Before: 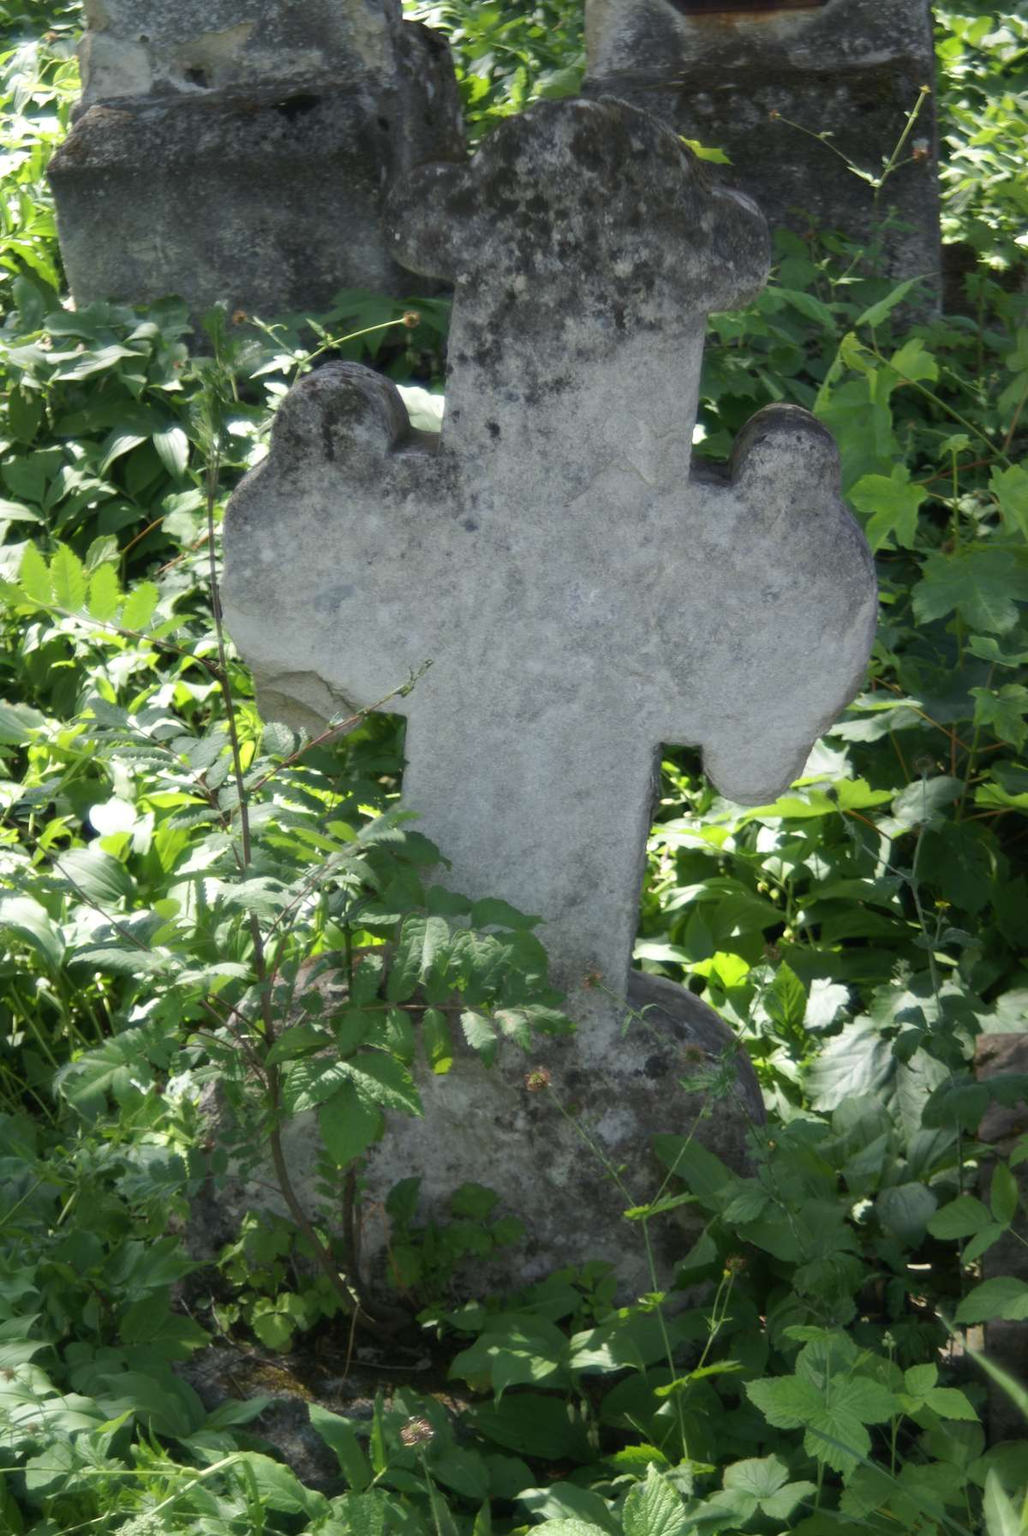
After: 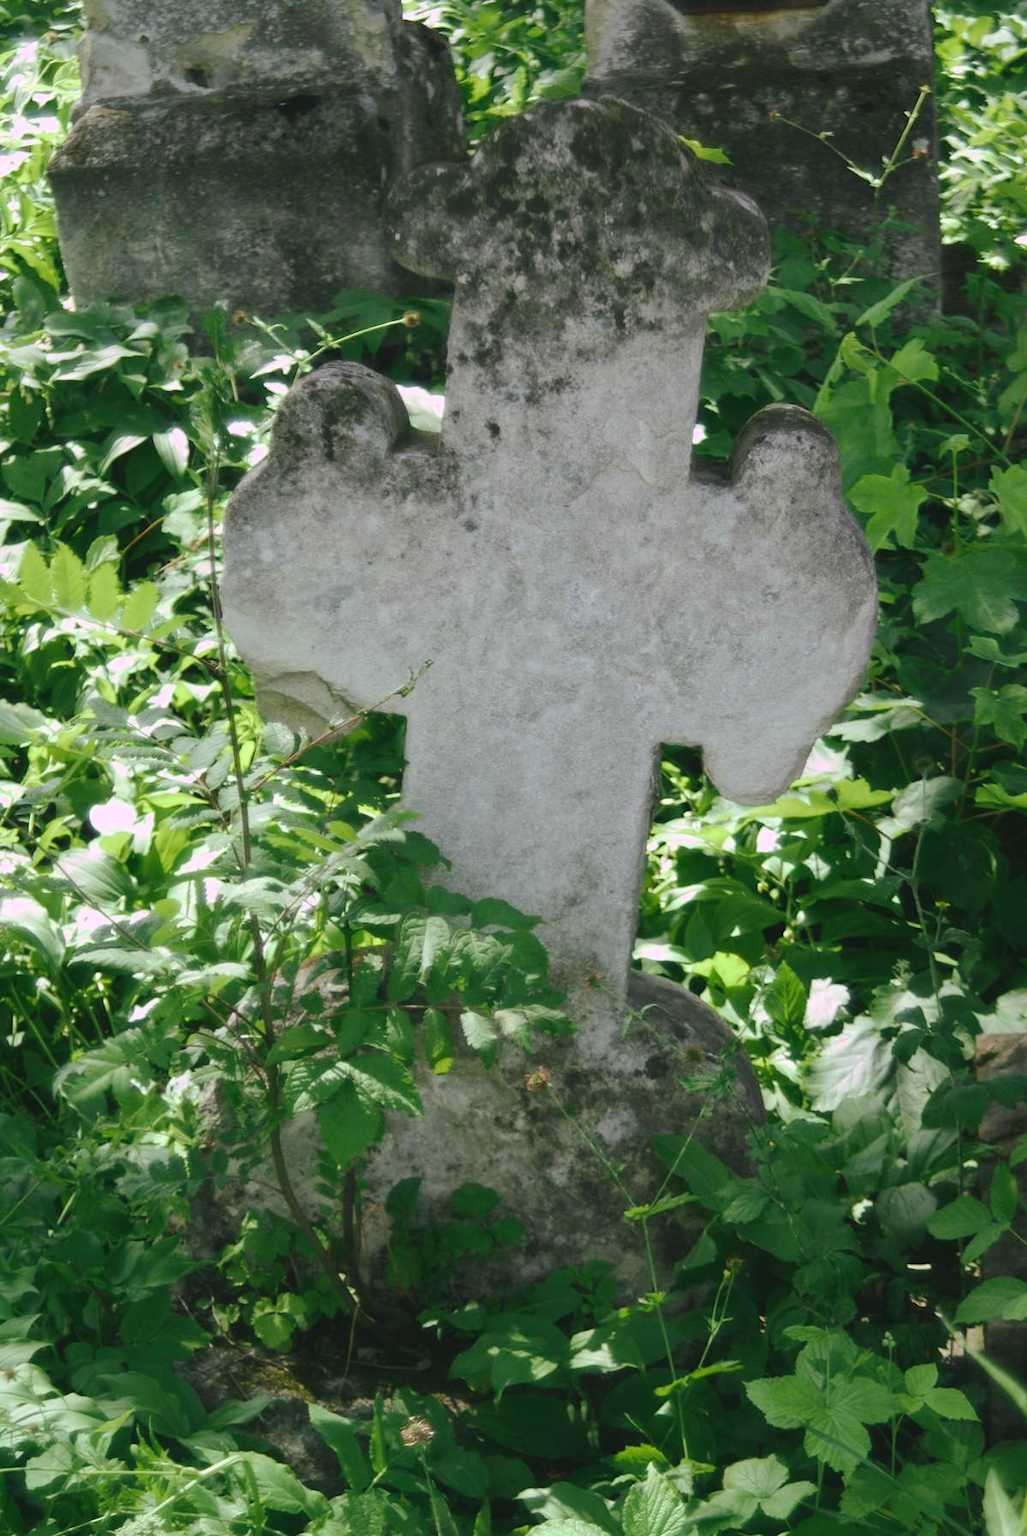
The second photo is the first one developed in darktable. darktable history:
tone curve: curves: ch0 [(0, 0) (0.003, 0.054) (0.011, 0.058) (0.025, 0.069) (0.044, 0.087) (0.069, 0.1) (0.1, 0.123) (0.136, 0.152) (0.177, 0.183) (0.224, 0.234) (0.277, 0.291) (0.335, 0.367) (0.399, 0.441) (0.468, 0.524) (0.543, 0.6) (0.623, 0.673) (0.709, 0.744) (0.801, 0.812) (0.898, 0.89) (1, 1)], preserve colors none
color look up table: target L [98.64, 96.69, 91.16, 87.86, 86.97, 87.43, 82.78, 69.01, 66.35, 60.61, 61.92, 46.1, 33.78, 16.89, 201.76, 83.21, 72.89, 69.57, 71.26, 61.04, 55.14, 48.55, 48.86, 45.79, 17.53, 2.07, 96.47, 80.2, 80.24, 76.92, 71.46, 60.05, 57.88, 57.49, 52.9, 42.95, 35.51, 41.53, 32.36, 39.82, 19.19, 15.24, 5.895, 96.85, 94.04, 64.09, 54.17, 54.51, 37.19], target a [-29.31, -36.21, -6.63, -40.39, -36.8, -55.13, -76.24, -55.14, -21.57, -61.13, -44.58, -26.88, -33.82, -23.17, 0, 5.447, -1.308, 32.26, 42.58, 1.532, 24.85, 50.11, 33.29, 62.3, 27.63, 1.269, 18.17, 5.335, 24.55, 42.17, 48.69, 71.4, 0.529, 15.36, 29.35, 66.55, 6.812, 53.68, -2.11, 34.51, 32.78, 24.27, 8.035, -32.53, -60.66, -19.97, -11.43, 1.819, -20.34], target b [66.48, 20.25, 30.18, 62.53, 32.08, 11.06, 59.8, 37.78, 59.6, 55.98, 9.364, 44.7, 36.37, 26.55, -0.001, 2.581, 29.1, 61.7, 7.29, 61.56, 33.28, 57.12, 14.34, 30, 24.92, 2.665, -10.09, -34.21, -26.02, -22.76, -36.88, -28.98, 3.08, -58.63, -20.75, 1.379, -40.1, -44.54, 5.739, -66.95, -6.326, -40.85, -12.69, -8.693, -15.27, -5.019, -44.16, -15.44, -10.93], num patches 49
